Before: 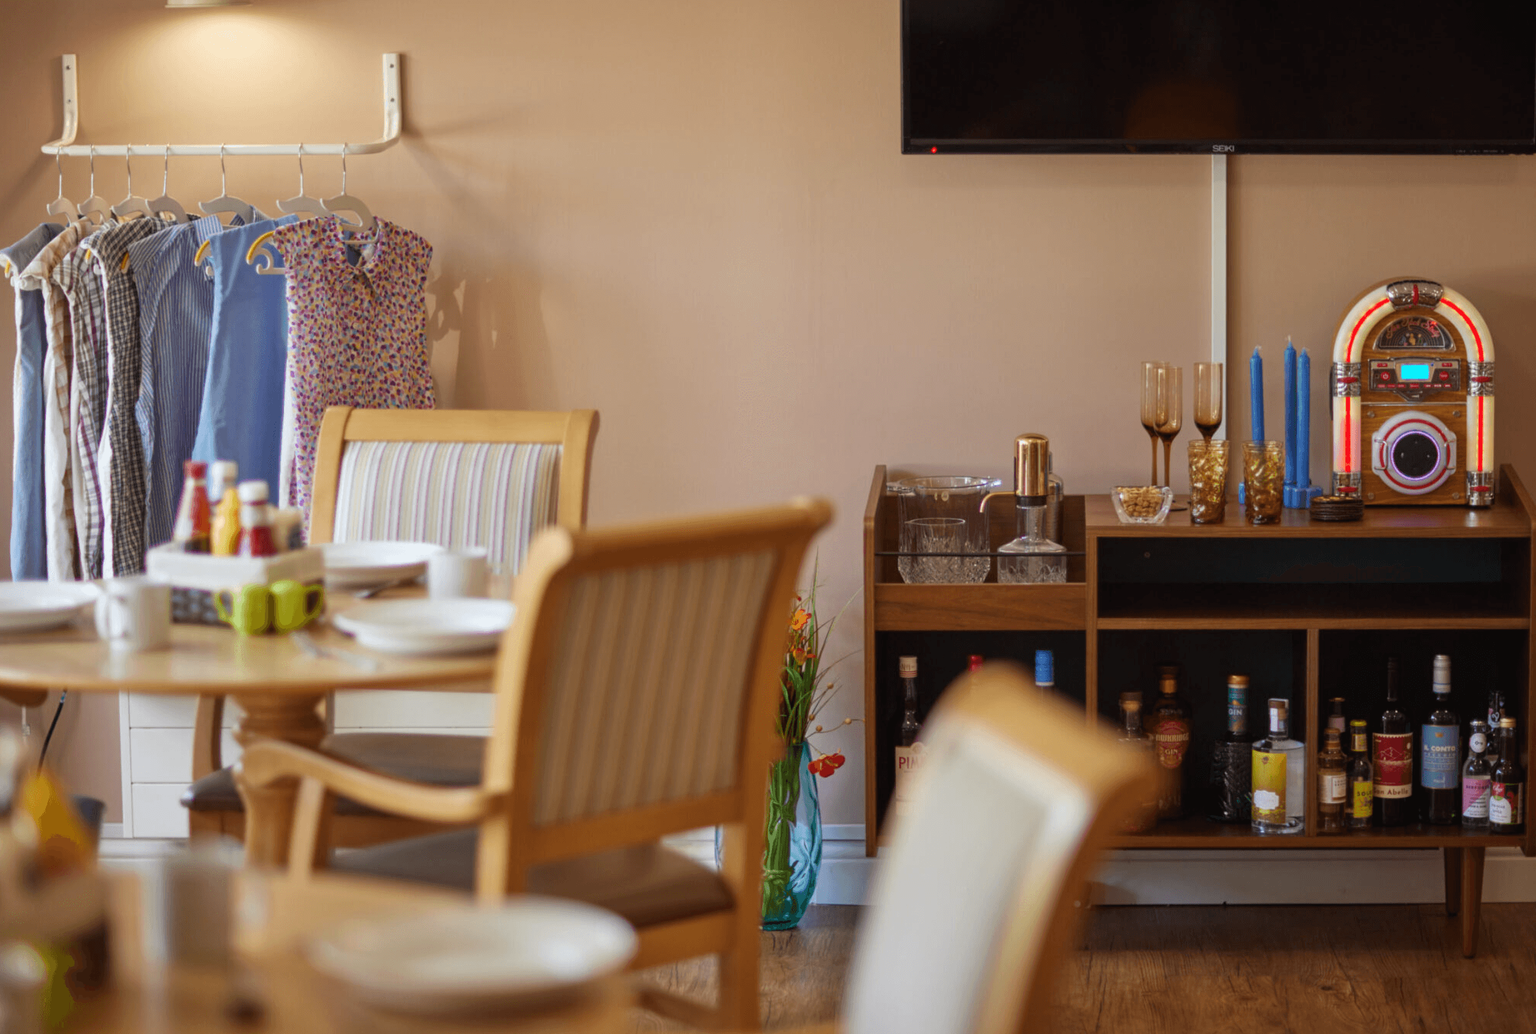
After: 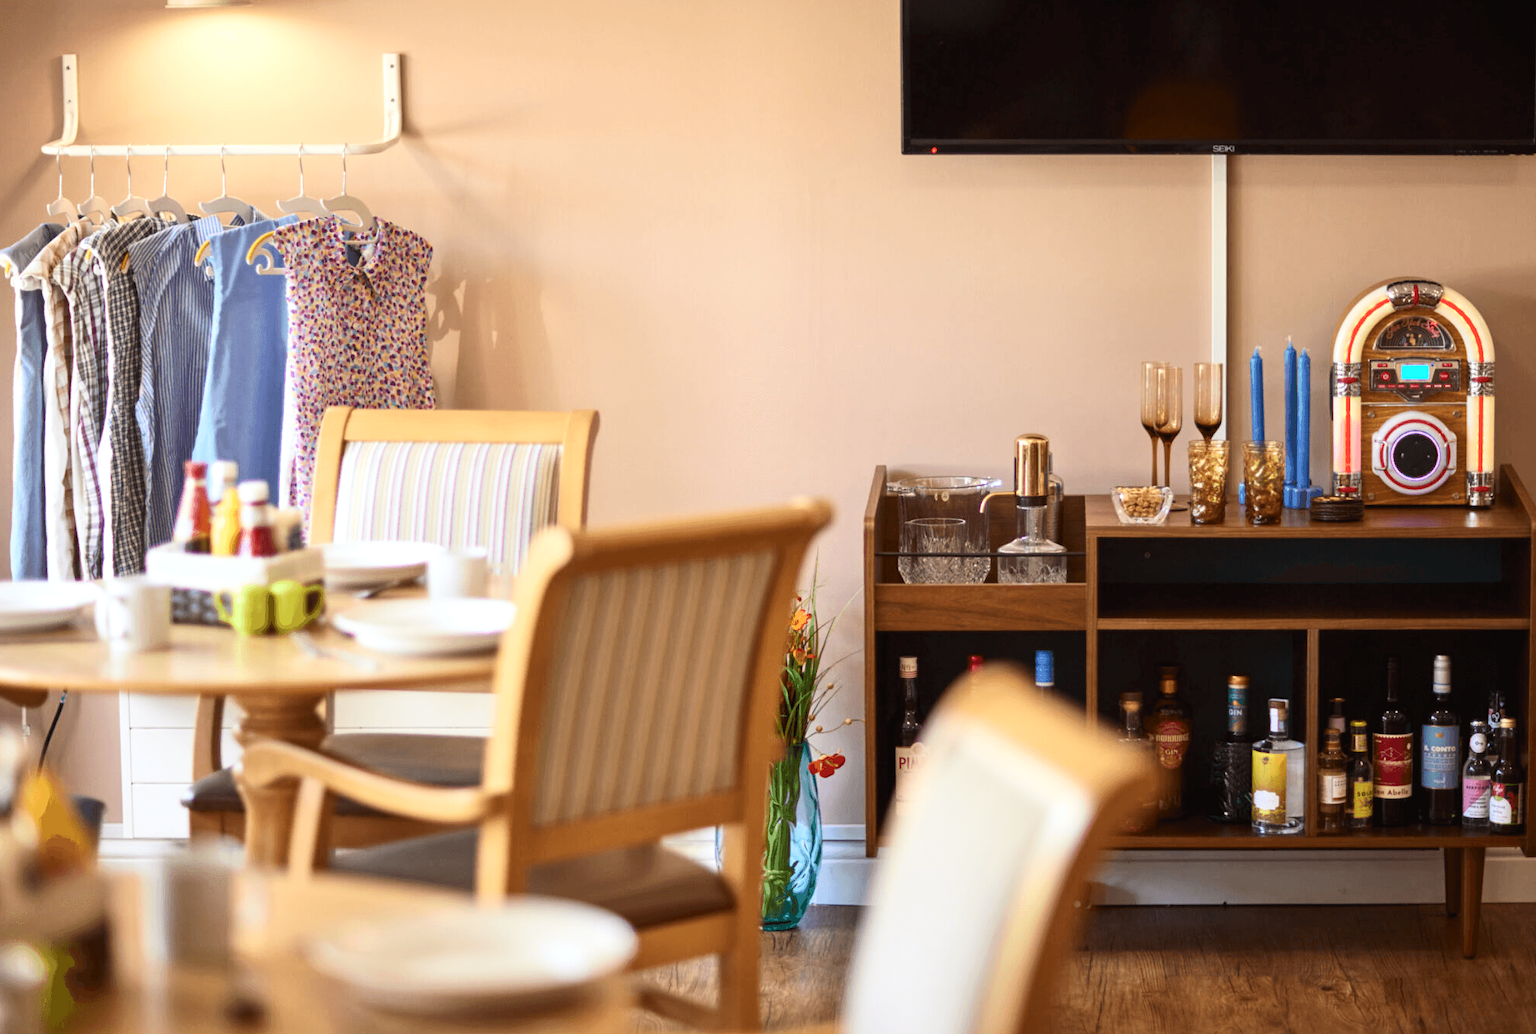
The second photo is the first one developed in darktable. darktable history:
contrast brightness saturation: contrast 0.24, brightness 0.09
exposure: black level correction 0.001, exposure 0.5 EV, compensate exposure bias true, compensate highlight preservation false
